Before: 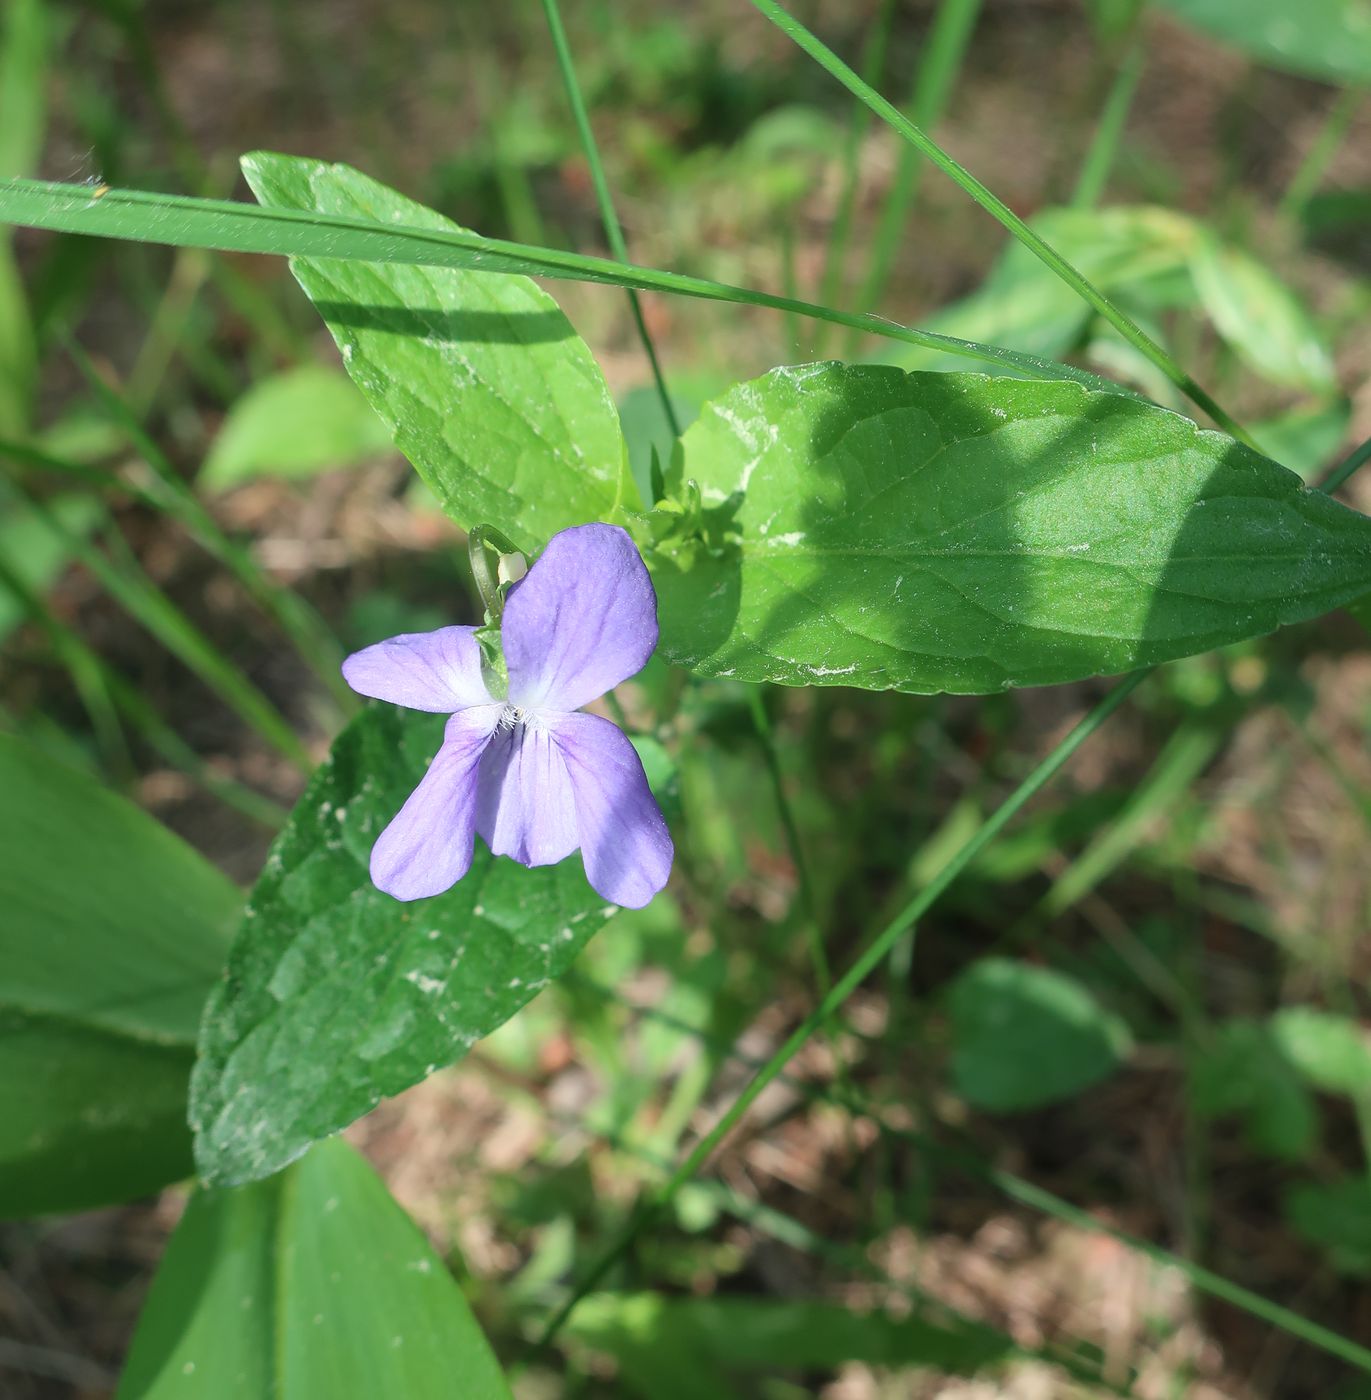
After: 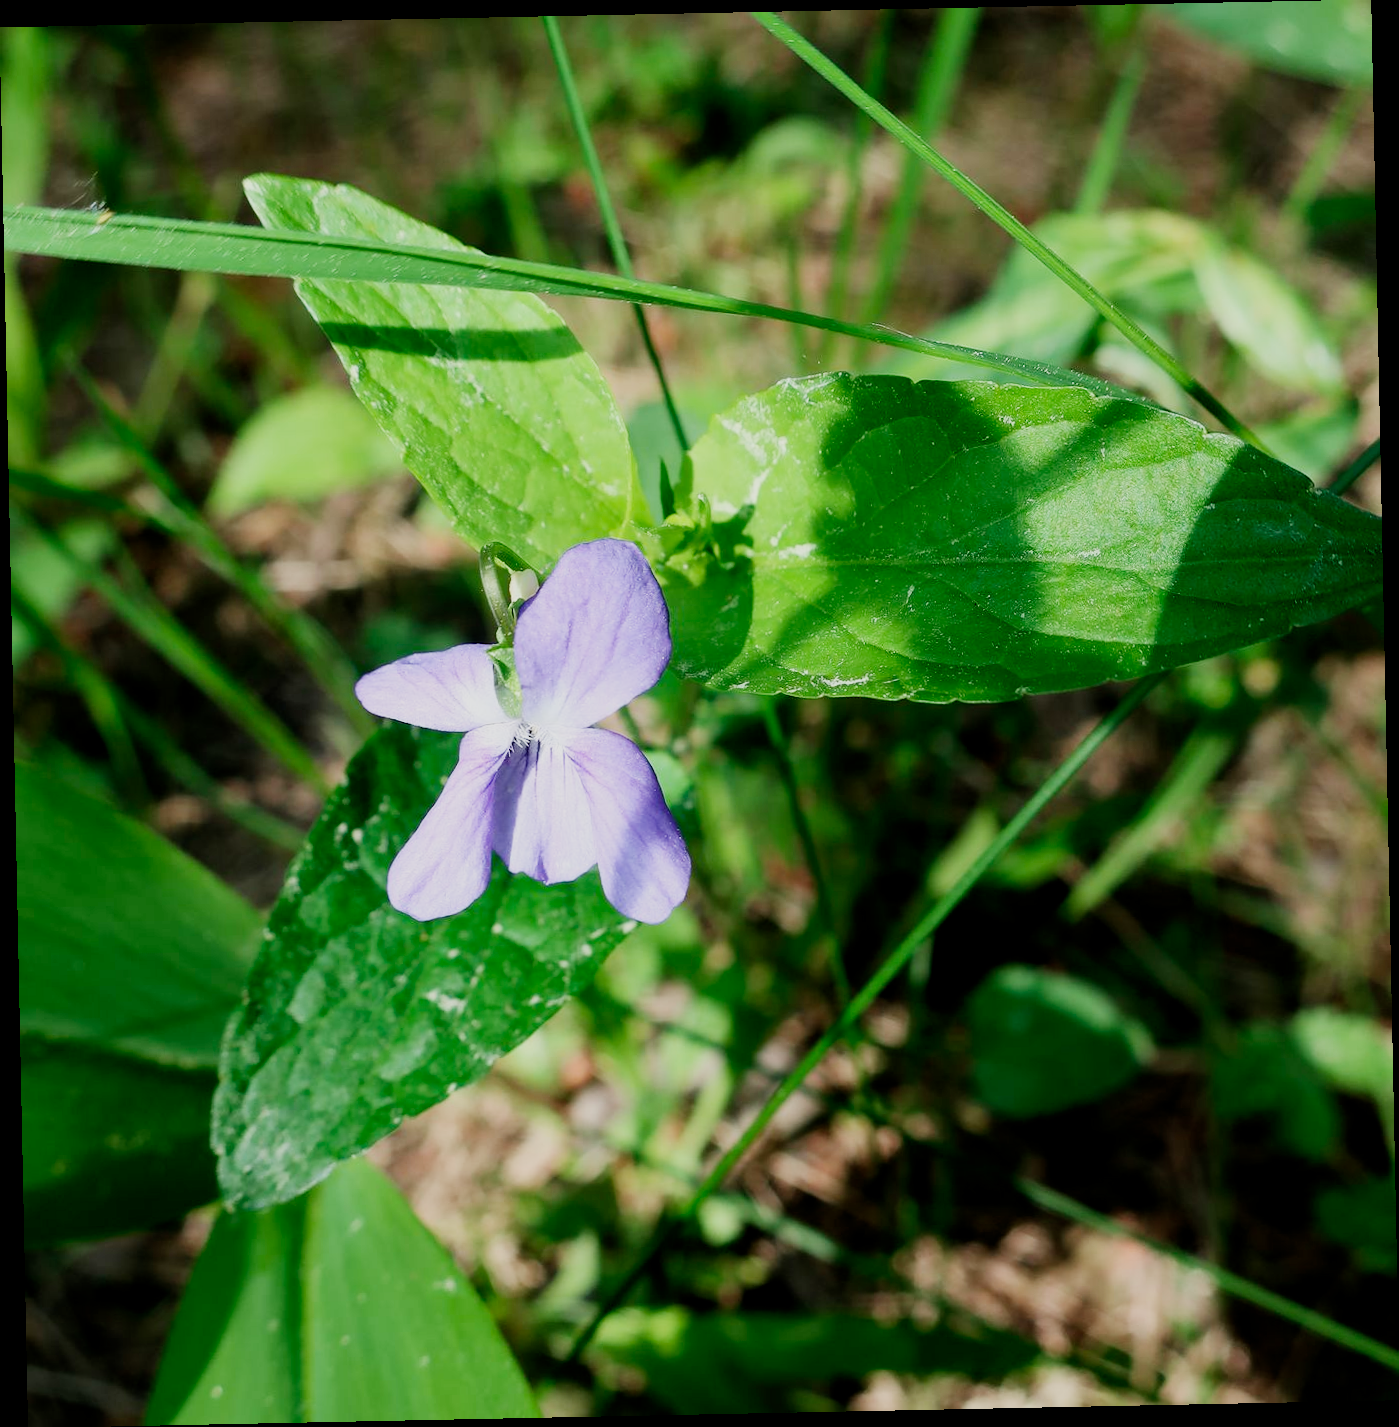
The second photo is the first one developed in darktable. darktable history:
rotate and perspective: rotation -1.17°, automatic cropping off
exposure: black level correction 0.016, exposure -0.009 EV, compensate highlight preservation false
sigmoid: contrast 1.7, skew -0.2, preserve hue 0%, red attenuation 0.1, red rotation 0.035, green attenuation 0.1, green rotation -0.017, blue attenuation 0.15, blue rotation -0.052, base primaries Rec2020
